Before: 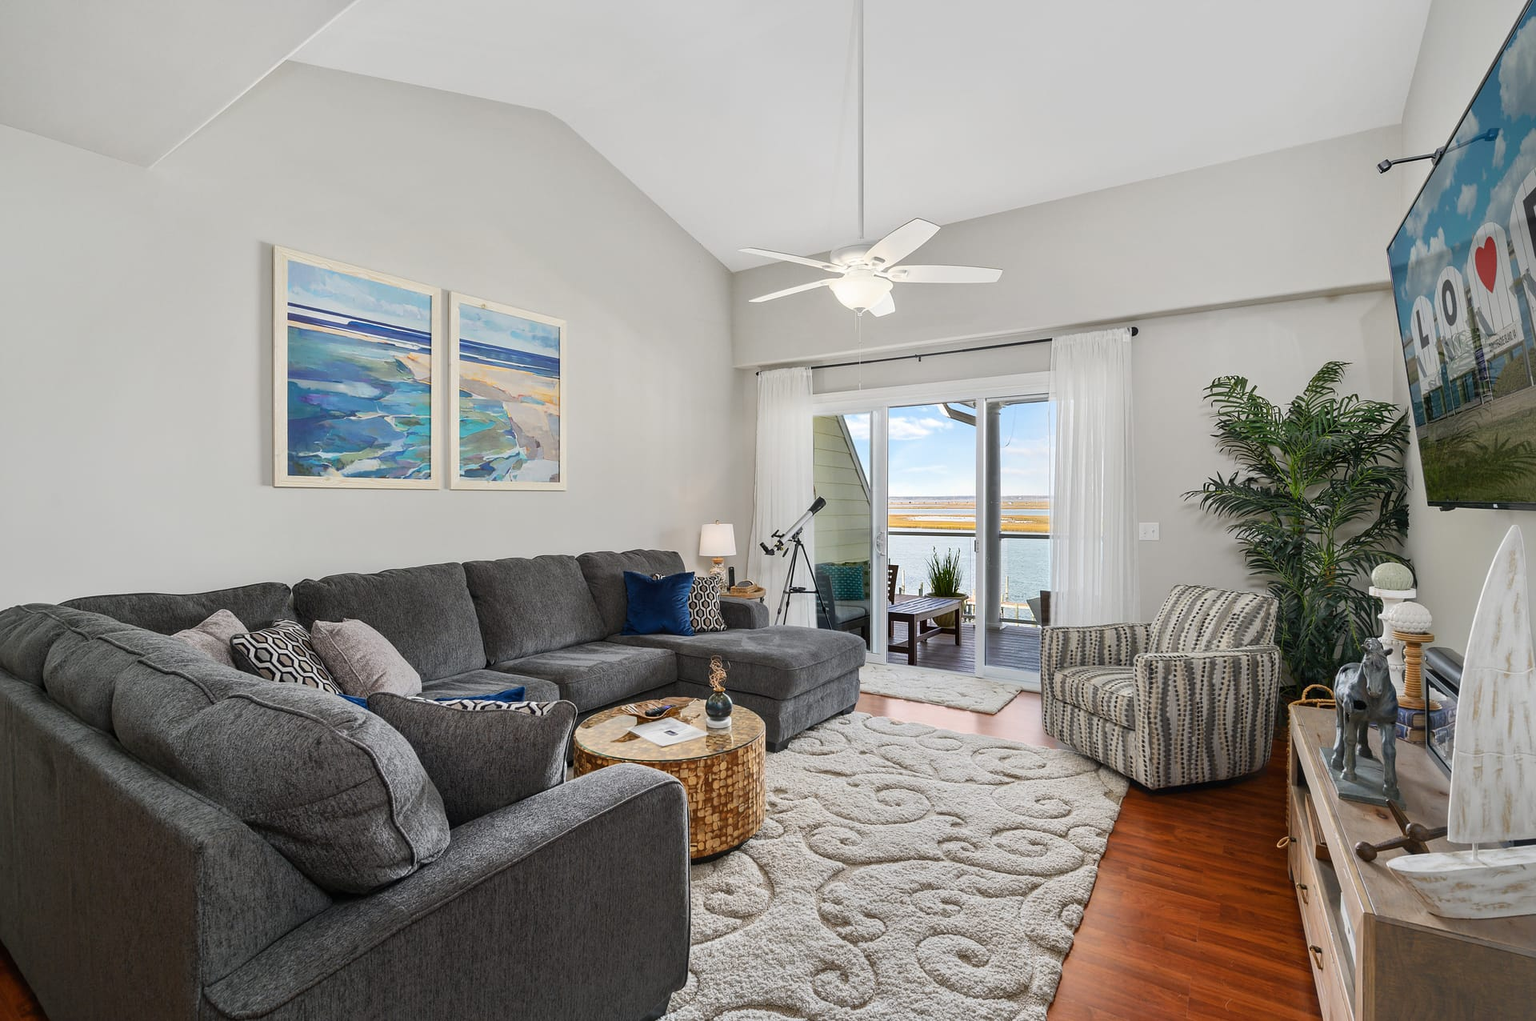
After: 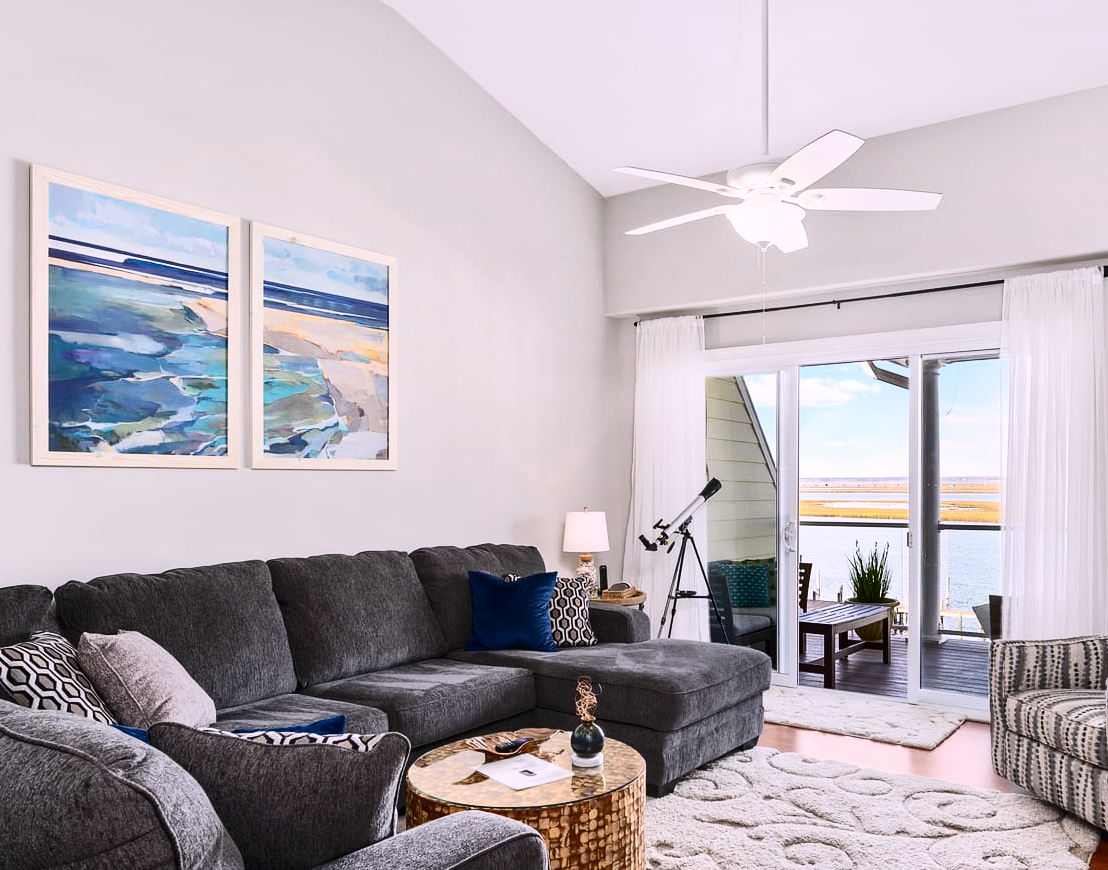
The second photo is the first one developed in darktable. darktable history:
contrast brightness saturation: contrast 0.28
white balance: red 1.05, blue 1.072
crop: left 16.202%, top 11.208%, right 26.045%, bottom 20.557%
